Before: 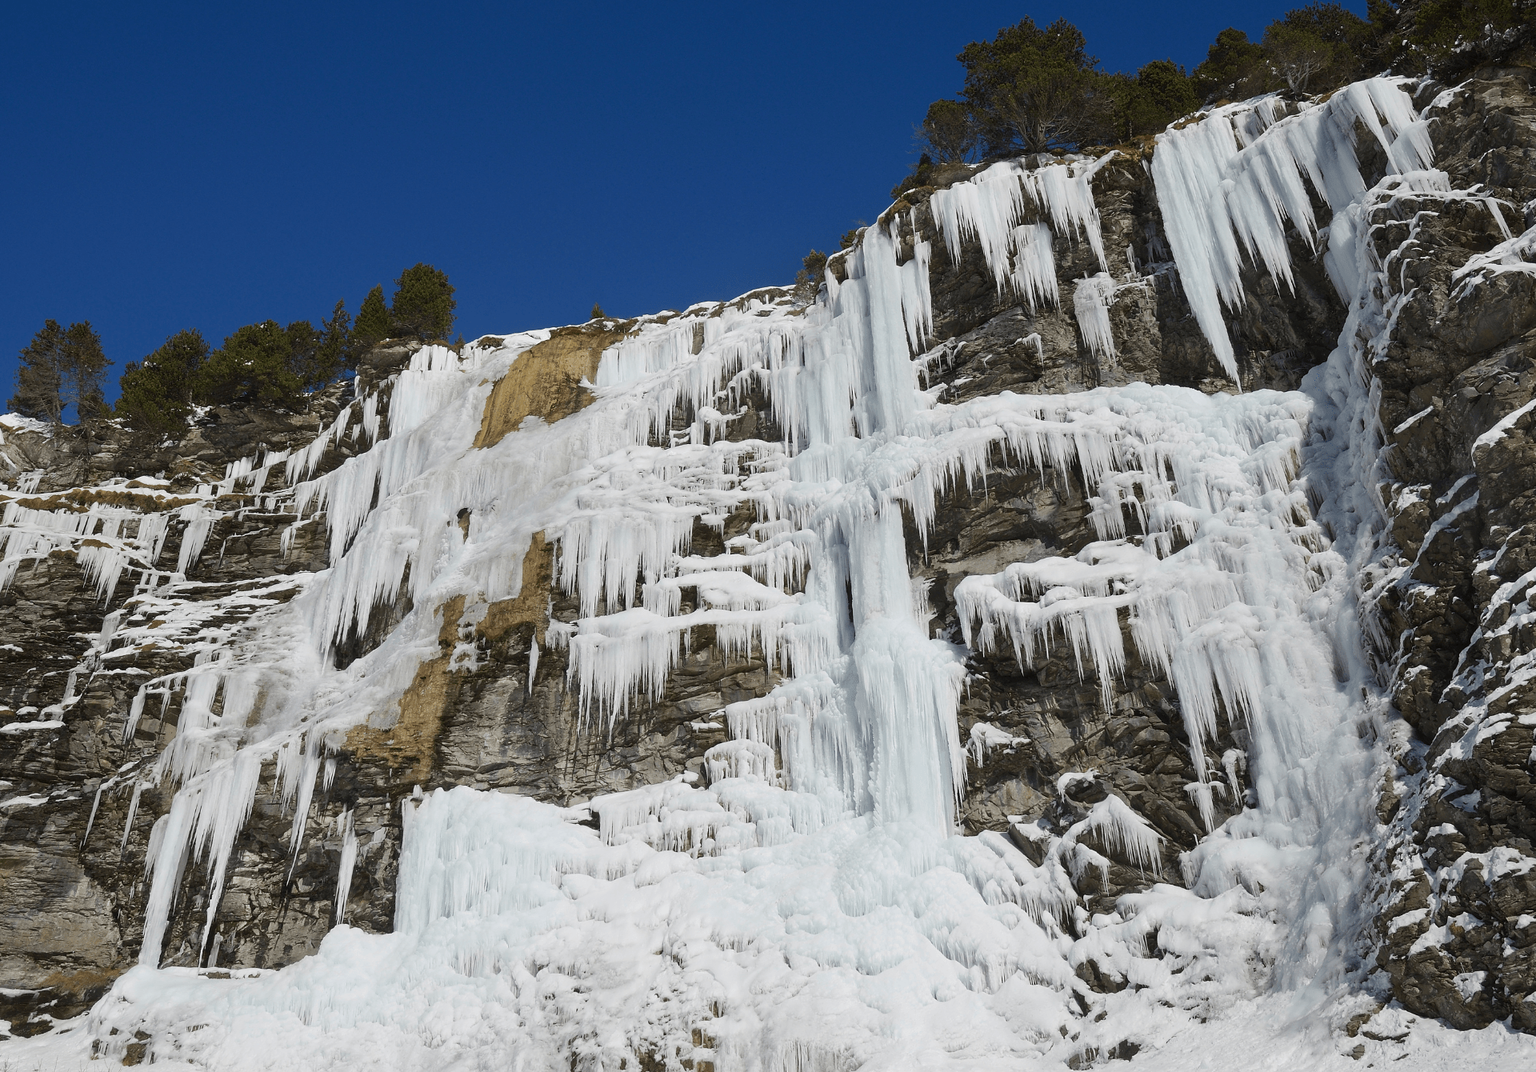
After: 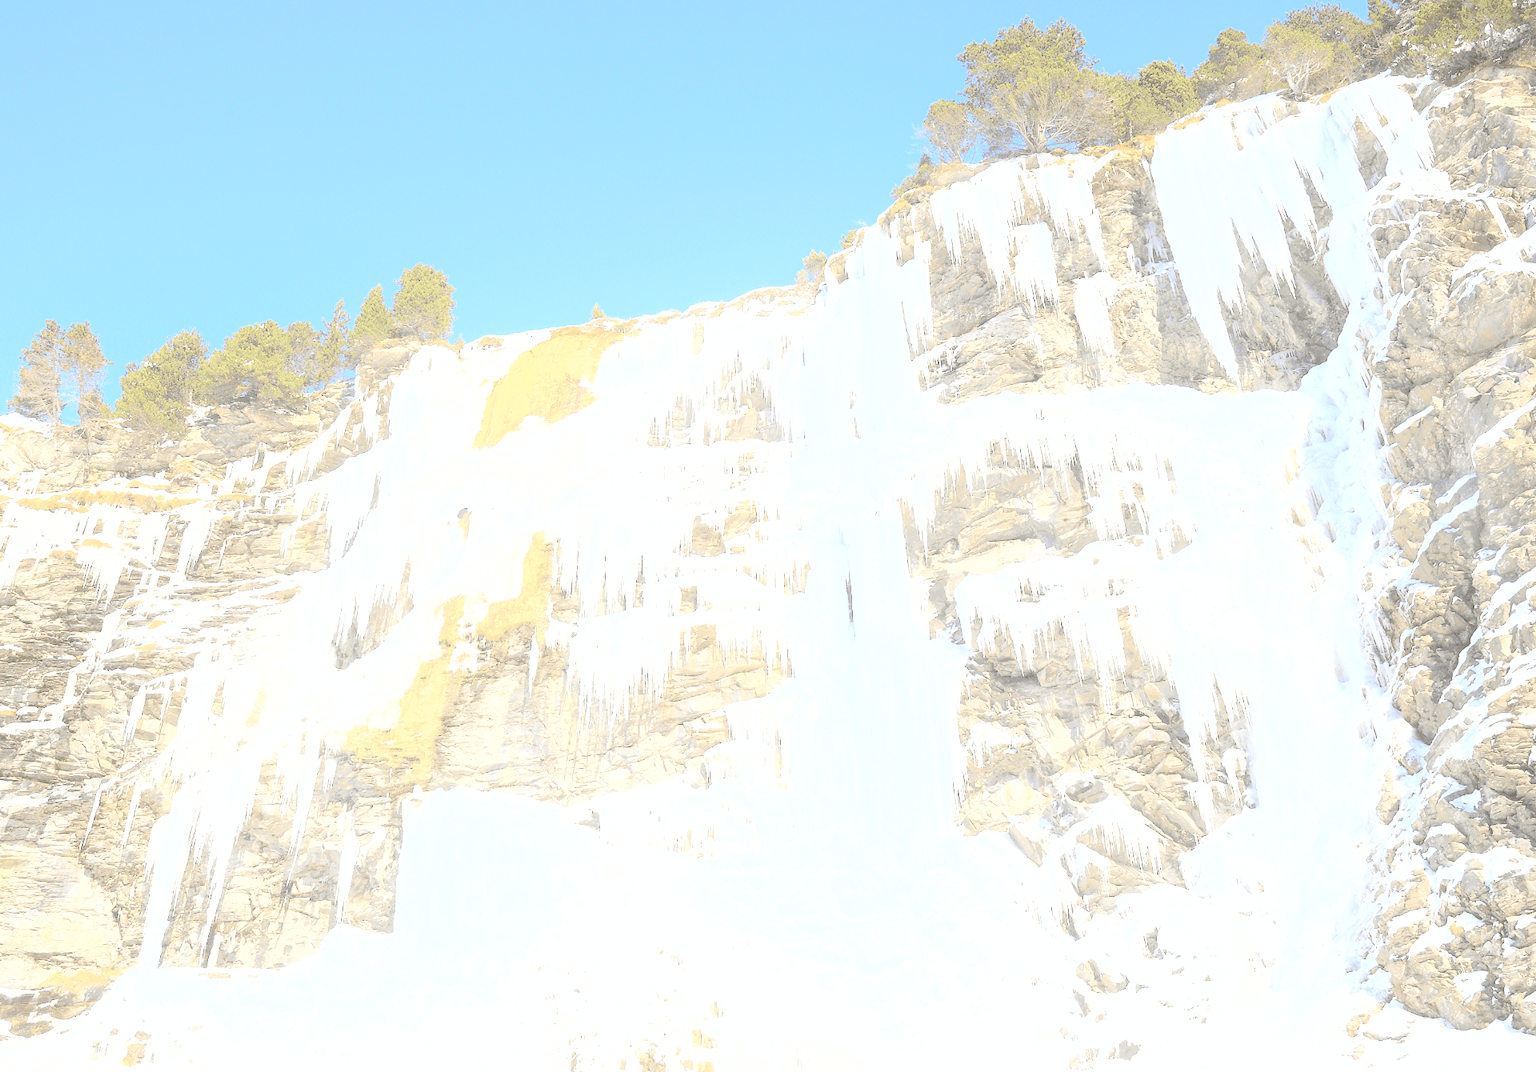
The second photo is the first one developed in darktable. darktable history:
exposure: black level correction 0.001, exposure 2.684 EV, compensate highlight preservation false
contrast brightness saturation: brightness 0.995
shadows and highlights: shadows -0.139, highlights 39.4
tone equalizer: on, module defaults
